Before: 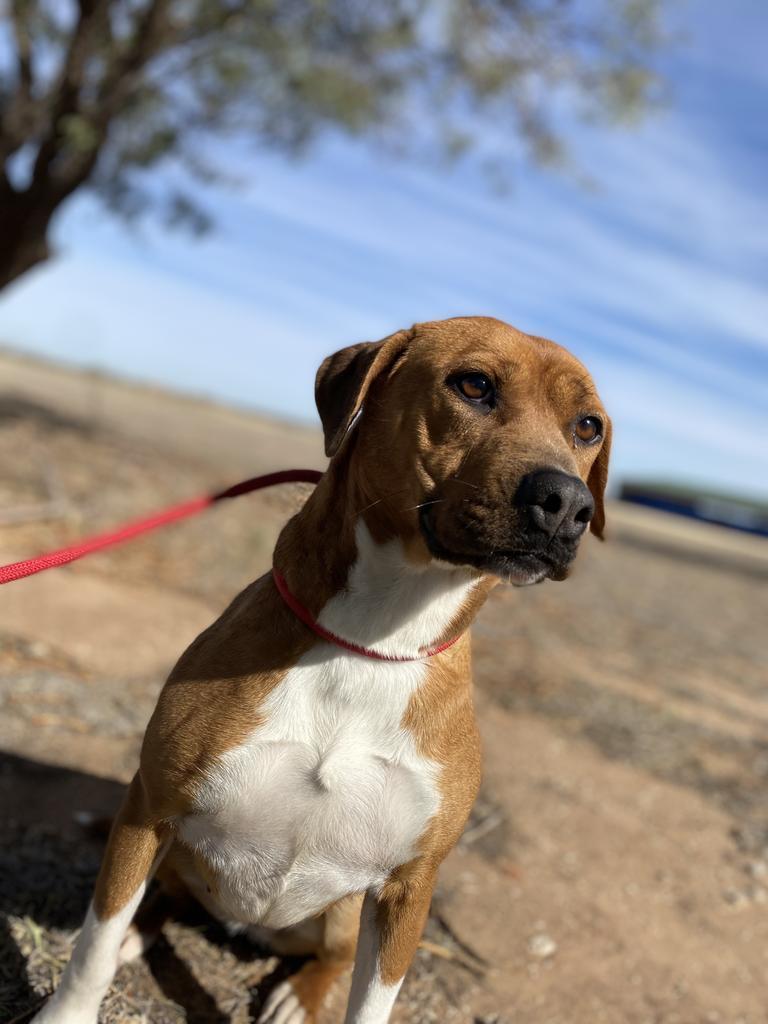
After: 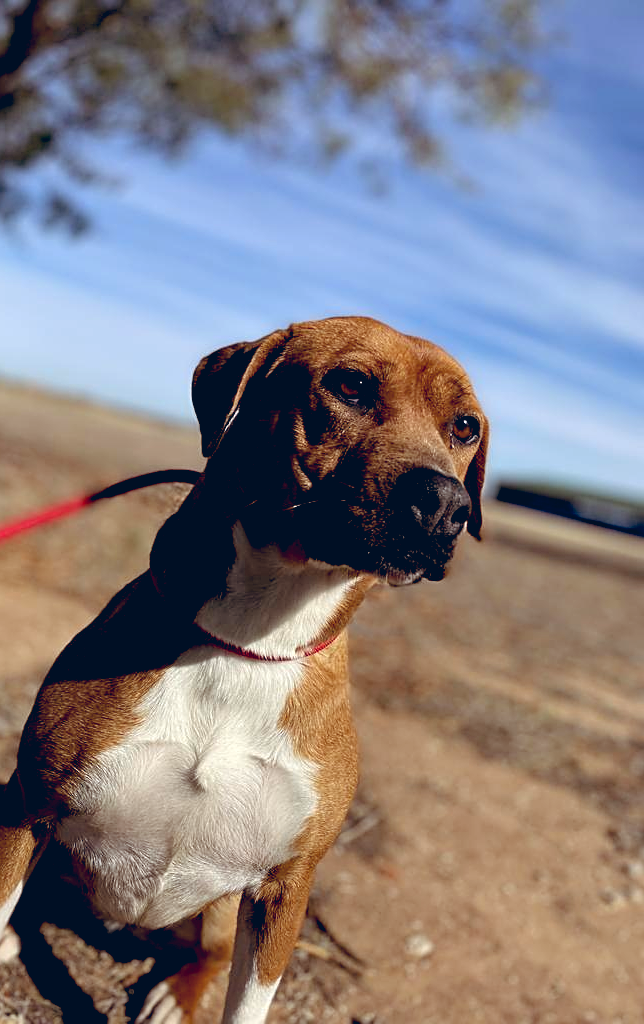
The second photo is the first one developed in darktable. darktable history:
crop: left 16.145%
exposure: black level correction 0.029, exposure -0.073 EV, compensate highlight preservation false
color balance rgb: shadows lift › chroma 9.92%, shadows lift › hue 45.12°, power › luminance 3.26%, power › hue 231.93°, global offset › luminance 0.4%, global offset › chroma 0.21%, global offset › hue 255.02°
haze removal: compatibility mode true, adaptive false
sharpen: on, module defaults
